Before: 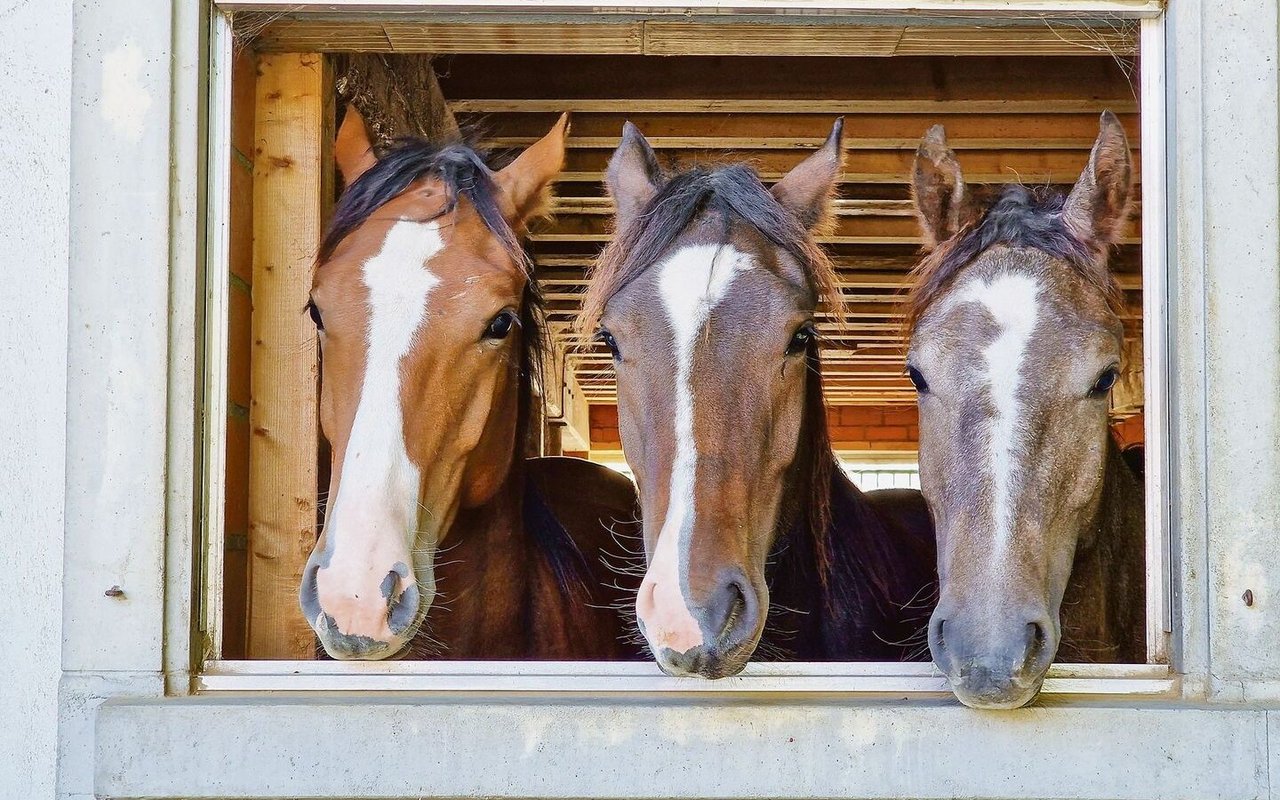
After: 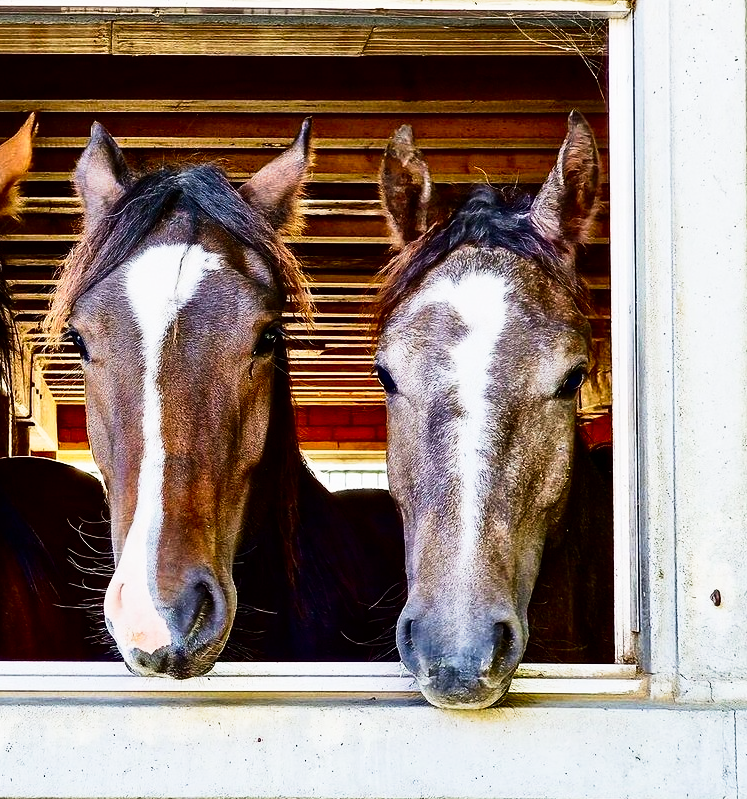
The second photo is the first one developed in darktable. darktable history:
crop: left 41.589%
contrast brightness saturation: contrast 0.238, brightness -0.22, saturation 0.136
tone curve: curves: ch0 [(0, 0) (0.051, 0.027) (0.096, 0.071) (0.241, 0.247) (0.455, 0.52) (0.594, 0.692) (0.715, 0.845) (0.84, 0.936) (1, 1)]; ch1 [(0, 0) (0.1, 0.038) (0.318, 0.243) (0.399, 0.351) (0.478, 0.469) (0.499, 0.499) (0.534, 0.549) (0.565, 0.605) (0.601, 0.644) (0.666, 0.701) (1, 1)]; ch2 [(0, 0) (0.453, 0.45) (0.479, 0.483) (0.504, 0.499) (0.52, 0.508) (0.561, 0.573) (0.592, 0.617) (0.824, 0.815) (1, 1)], preserve colors none
